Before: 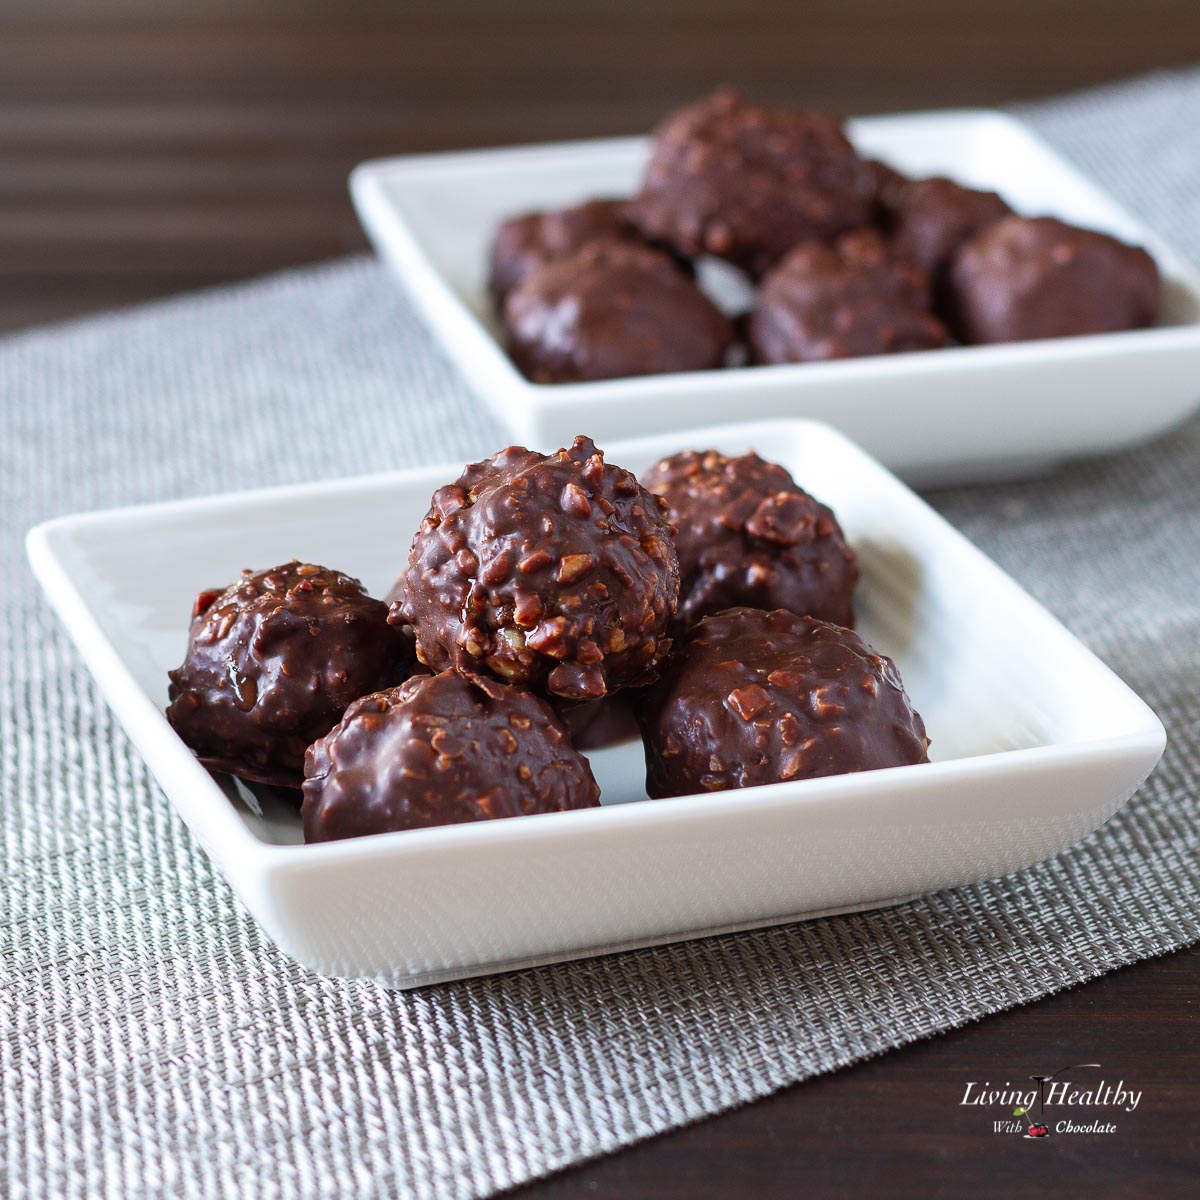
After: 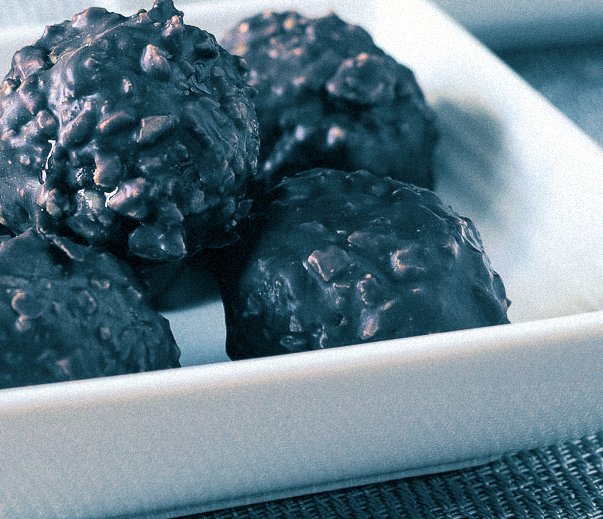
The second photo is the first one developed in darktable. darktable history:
grain: mid-tones bias 0%
split-toning: shadows › hue 212.4°, balance -70
crop: left 35.03%, top 36.625%, right 14.663%, bottom 20.057%
